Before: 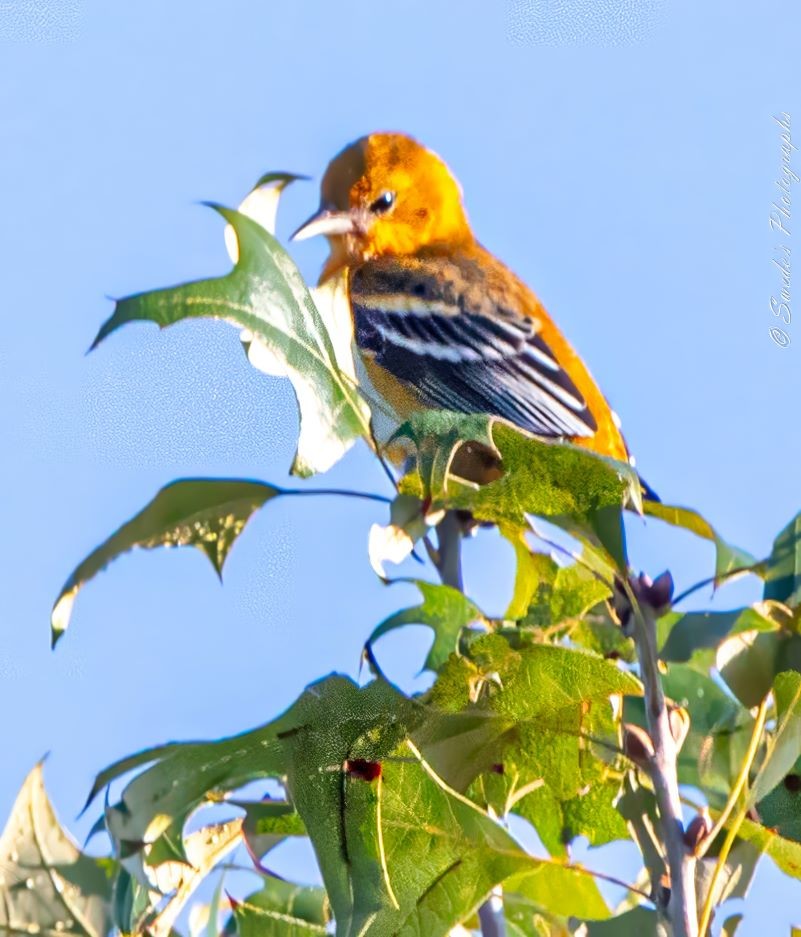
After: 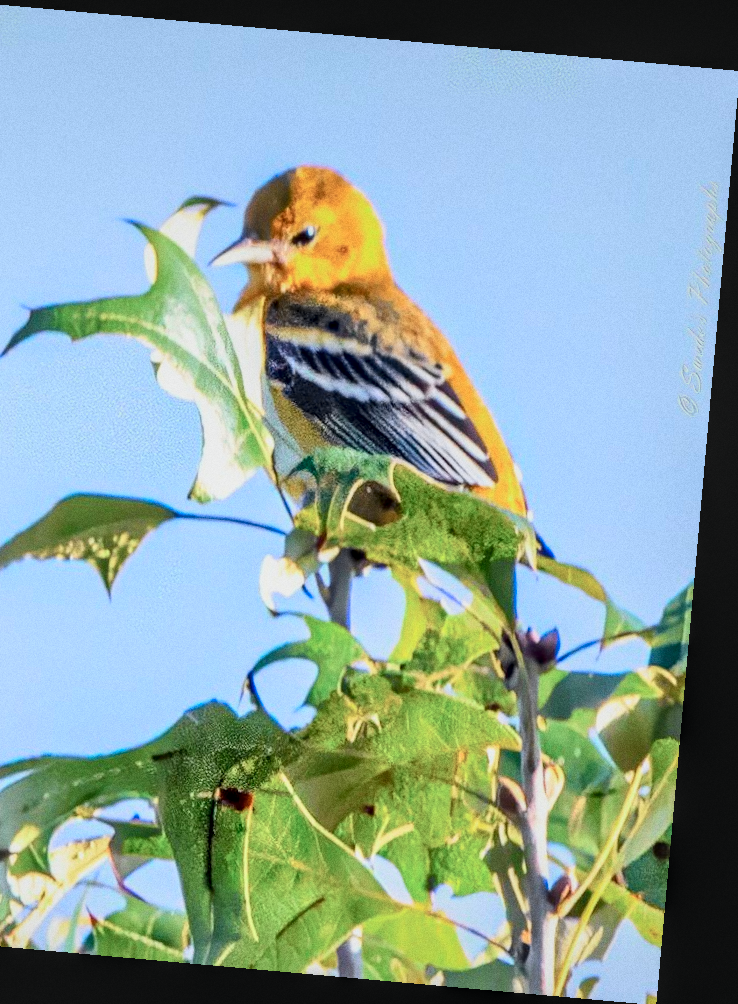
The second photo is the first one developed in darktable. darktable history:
crop: left 16.145%
exposure: exposure 0.161 EV, compensate highlight preservation false
color zones: curves: ch1 [(0.113, 0.438) (0.75, 0.5)]; ch2 [(0.12, 0.526) (0.75, 0.5)]
tone curve: curves: ch0 [(0, 0) (0.048, 0.024) (0.099, 0.082) (0.227, 0.255) (0.407, 0.482) (0.543, 0.634) (0.719, 0.77) (0.837, 0.843) (1, 0.906)]; ch1 [(0, 0) (0.3, 0.268) (0.404, 0.374) (0.475, 0.463) (0.501, 0.499) (0.514, 0.502) (0.551, 0.541) (0.643, 0.648) (0.682, 0.674) (0.802, 0.812) (1, 1)]; ch2 [(0, 0) (0.259, 0.207) (0.323, 0.311) (0.364, 0.368) (0.442, 0.461) (0.498, 0.498) (0.531, 0.528) (0.581, 0.602) (0.629, 0.659) (0.768, 0.728) (1, 1)], color space Lab, independent channels, preserve colors none
local contrast: on, module defaults
rotate and perspective: rotation 5.12°, automatic cropping off
grain: coarseness 0.09 ISO
